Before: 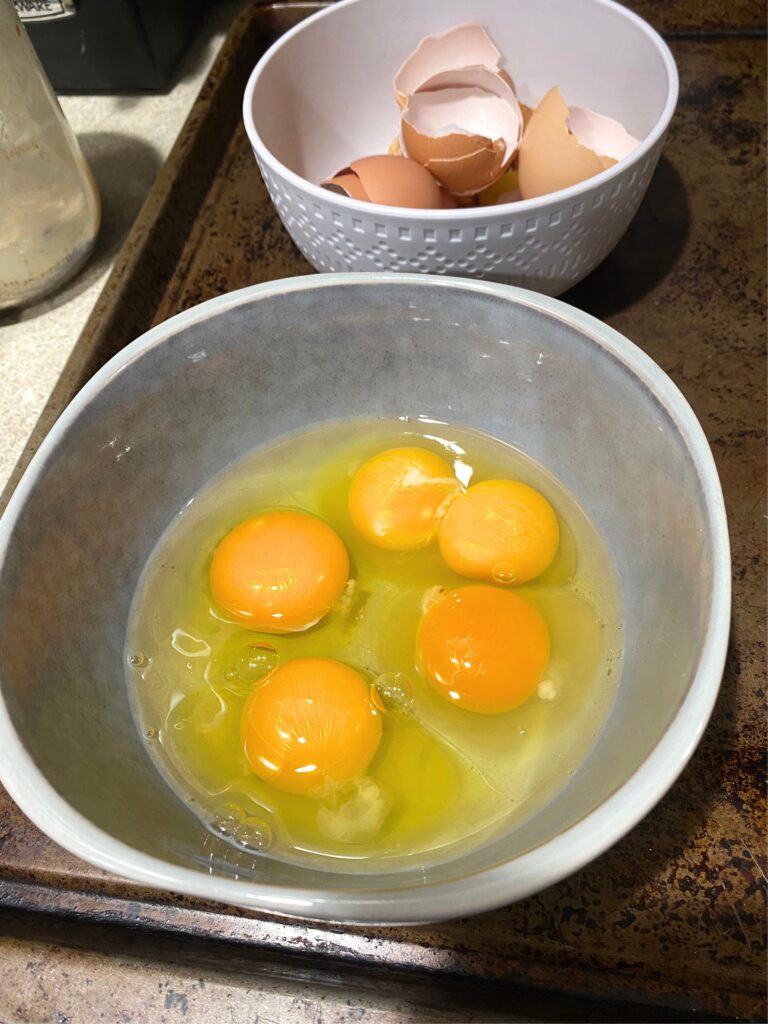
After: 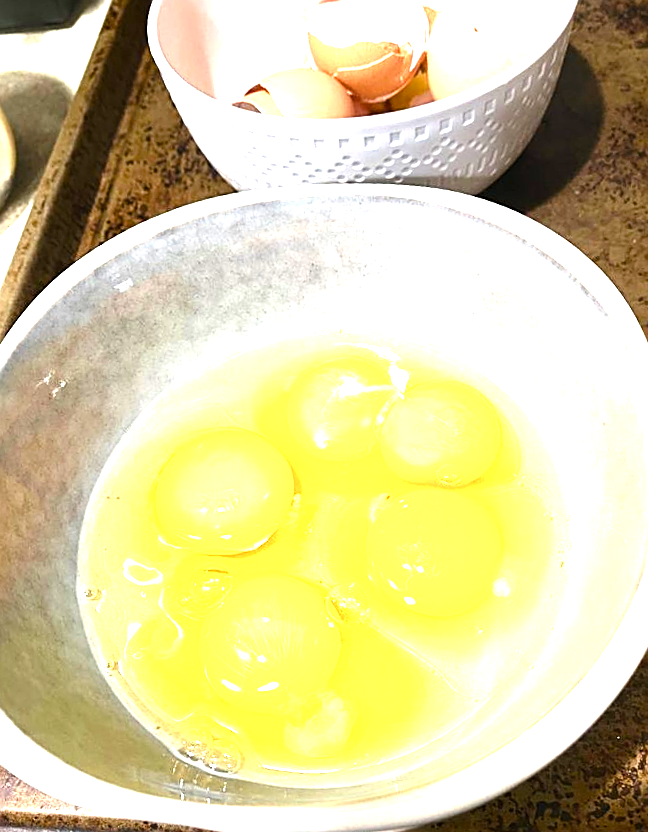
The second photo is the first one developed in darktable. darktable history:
sharpen: on, module defaults
exposure: black level correction 0, exposure 1.7 EV, compensate exposure bias true, compensate highlight preservation false
color balance rgb: shadows lift › luminance -20%, power › hue 72.24°, highlights gain › luminance 15%, global offset › hue 171.6°, perceptual saturation grading › highlights -15%, perceptual saturation grading › shadows 25%, global vibrance 30%, contrast 10%
crop: left 8.026%, right 7.374%
rotate and perspective: rotation -5°, crop left 0.05, crop right 0.952, crop top 0.11, crop bottom 0.89
